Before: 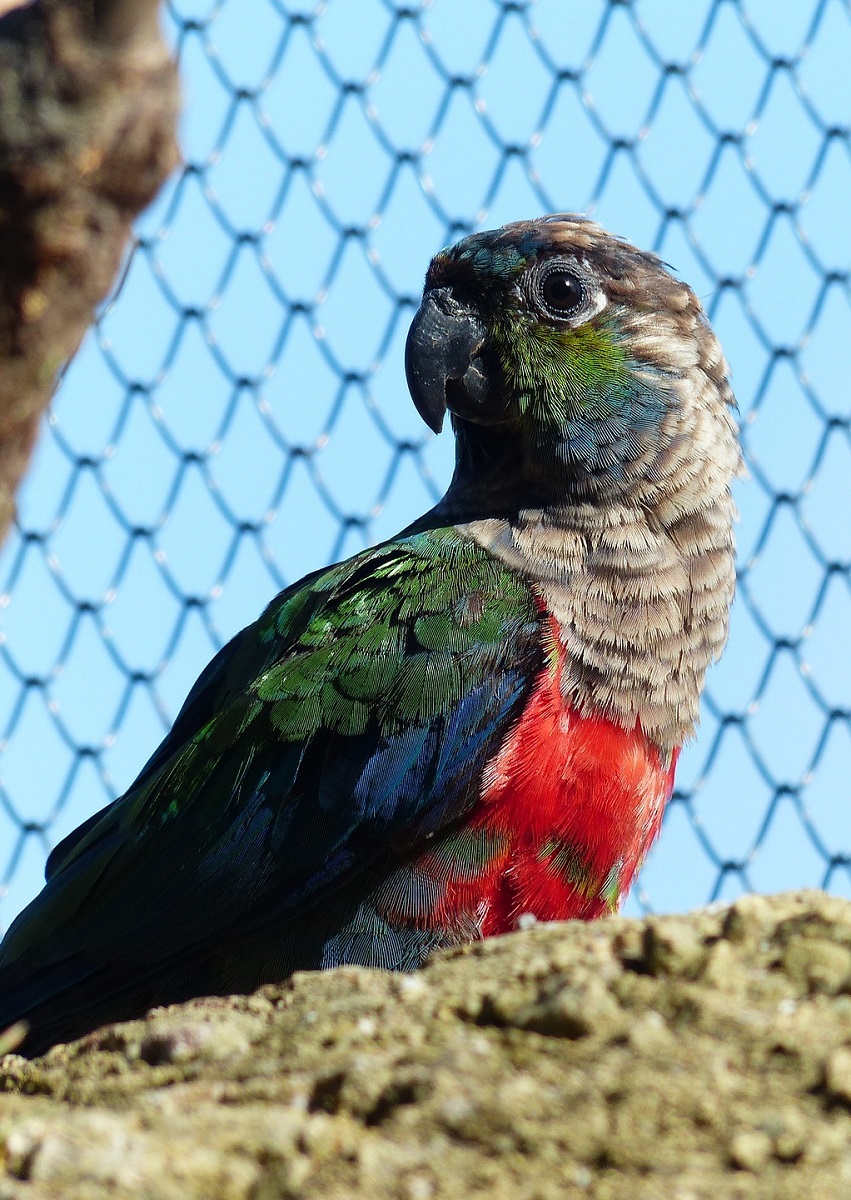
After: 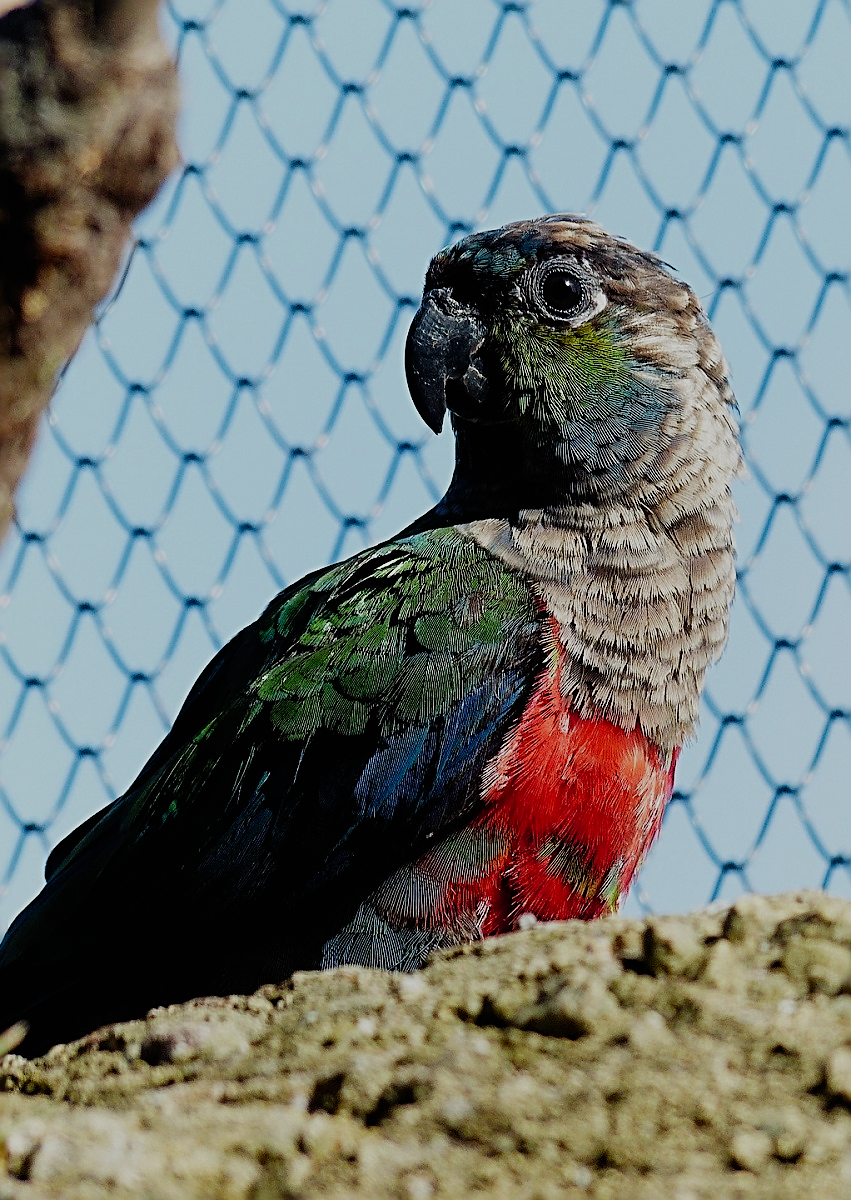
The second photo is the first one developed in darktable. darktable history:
sharpen: radius 2.99, amount 0.769
exposure: exposure -0.313 EV, compensate highlight preservation false
filmic rgb: black relative exposure -8.56 EV, white relative exposure 5.56 EV, threshold 5.98 EV, hardness 3.37, contrast 1.021, add noise in highlights 0.001, preserve chrominance no, color science v3 (2019), use custom middle-gray values true, contrast in highlights soft, enable highlight reconstruction true
